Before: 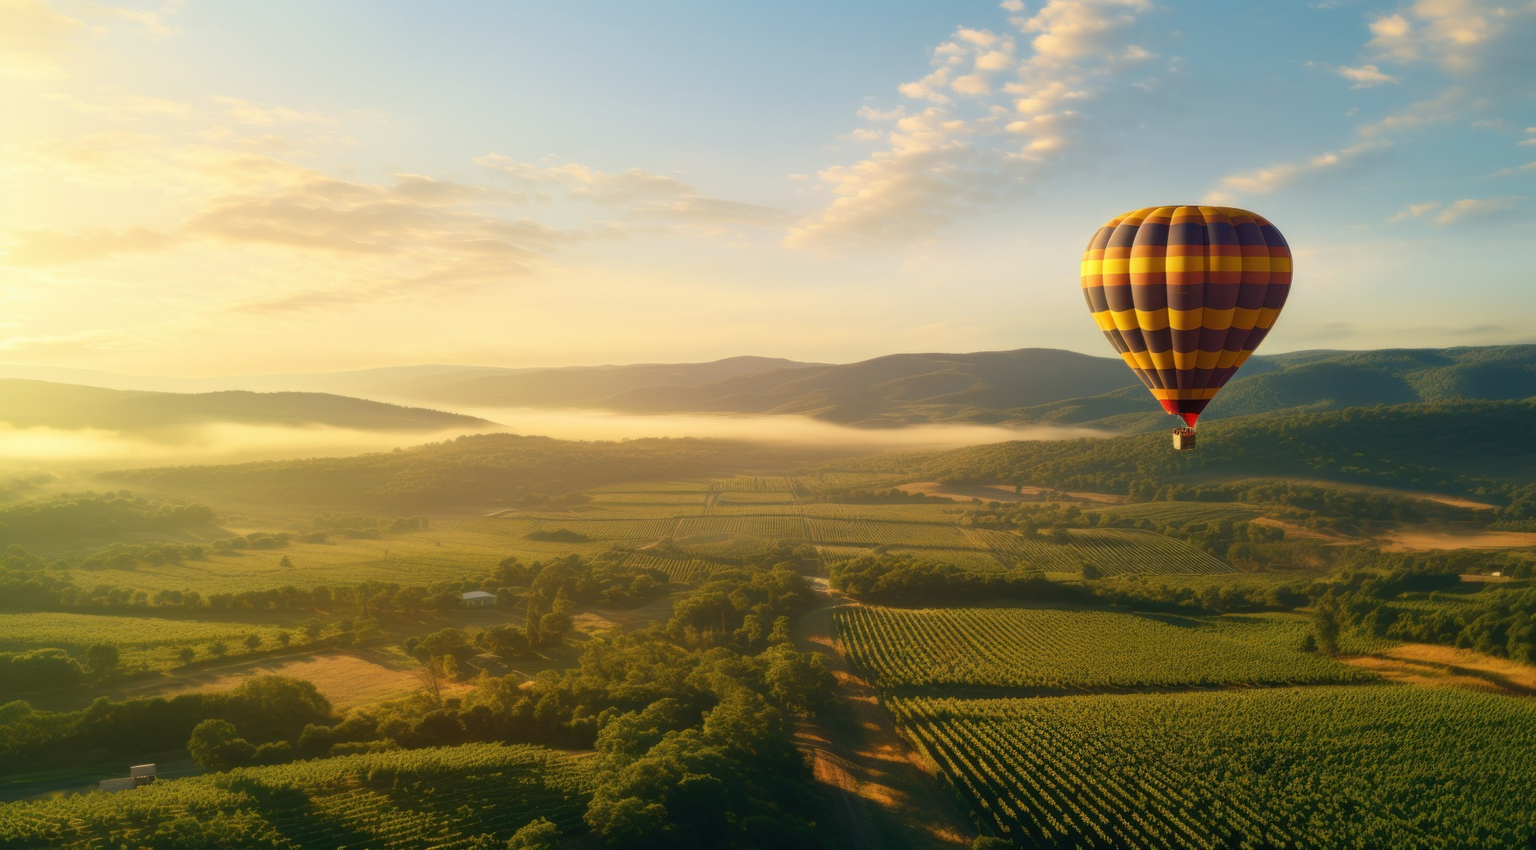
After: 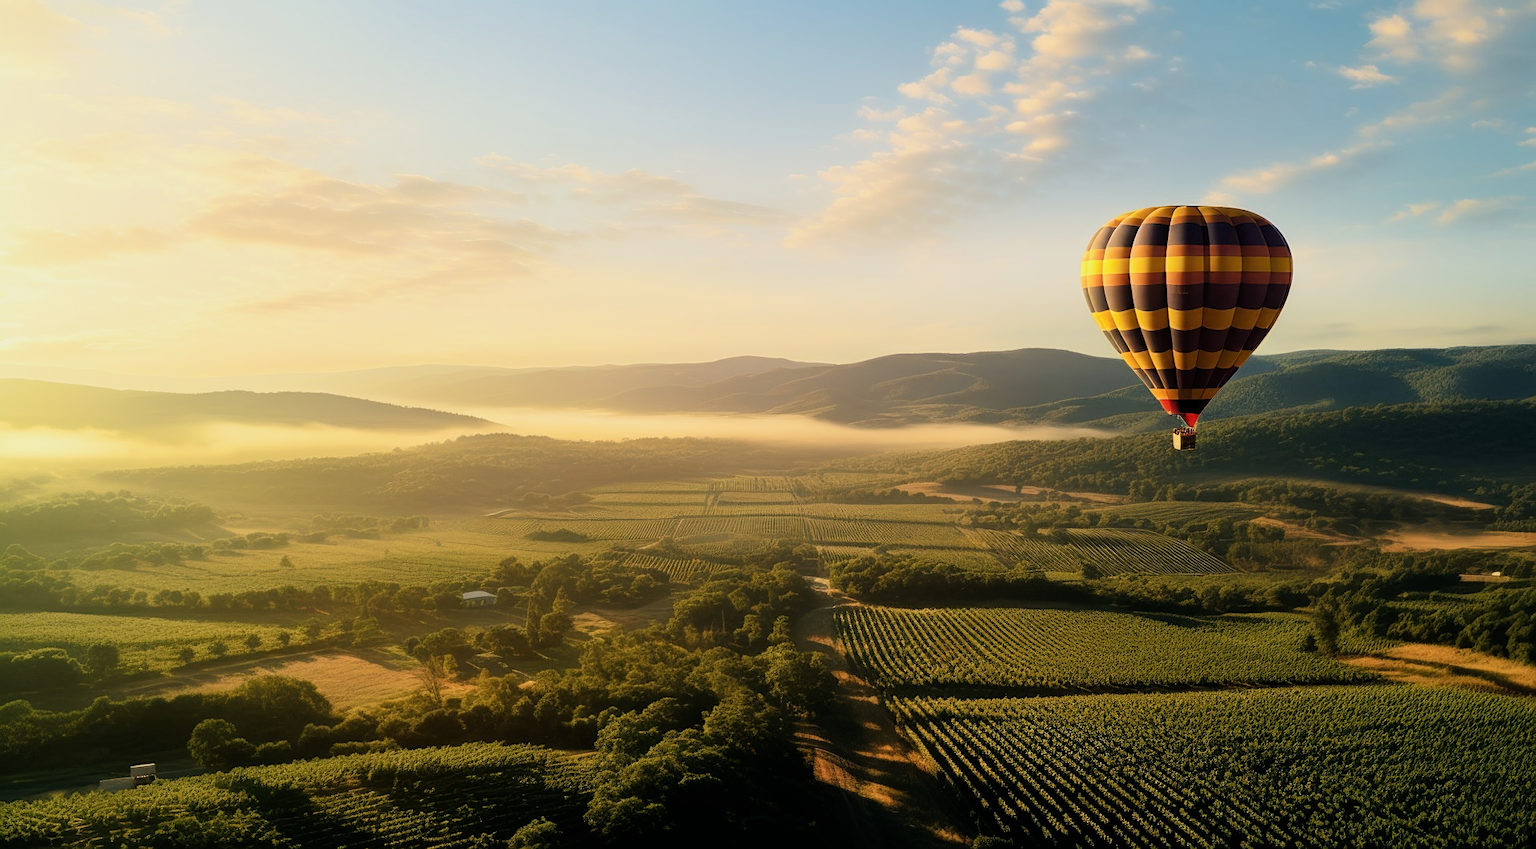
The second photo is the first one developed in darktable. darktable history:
sharpen: on, module defaults
filmic rgb: black relative exposure -16 EV, white relative exposure 6.29 EV, hardness 5.1, contrast 1.35
